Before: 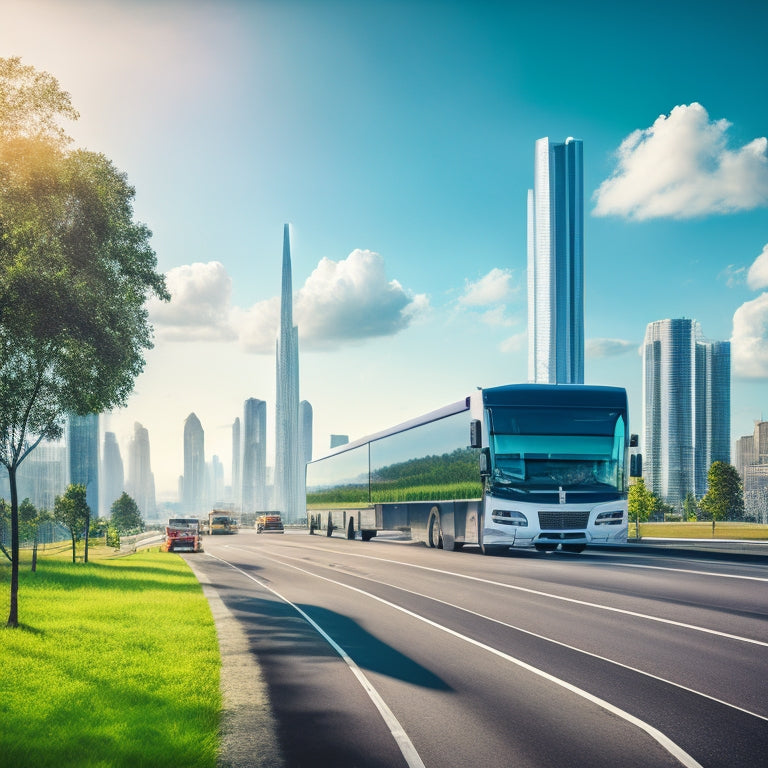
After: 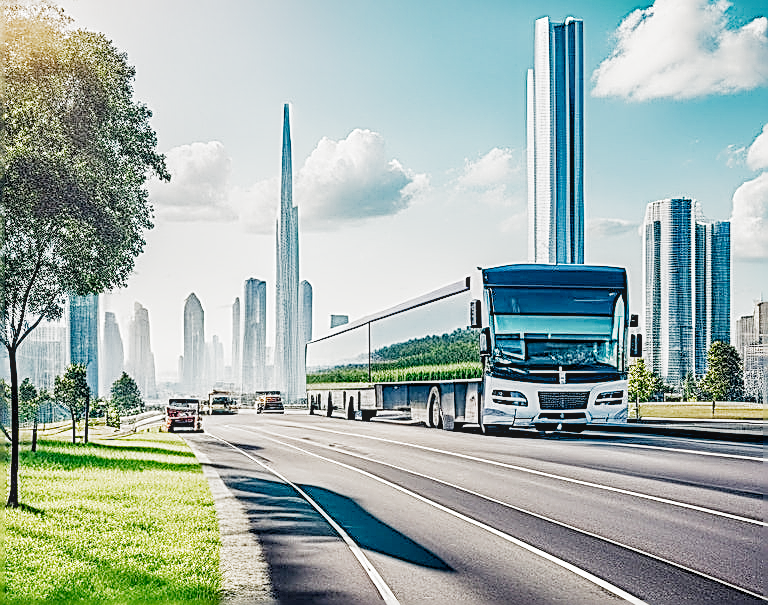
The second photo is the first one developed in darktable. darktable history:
filmic rgb: black relative exposure -7.65 EV, white relative exposure 4.56 EV, threshold 3.01 EV, hardness 3.61, add noise in highlights 0.001, preserve chrominance no, color science v3 (2019), use custom middle-gray values true, contrast in highlights soft, enable highlight reconstruction true
levels: mode automatic, levels [0, 0.352, 0.703]
exposure: exposure 1 EV, compensate highlight preservation false
sharpen: amount 1.985
local contrast: on, module defaults
contrast equalizer: octaves 7, y [[0.6 ×6], [0.55 ×6], [0 ×6], [0 ×6], [0 ×6]], mix 0.548
crop and rotate: top 15.707%, bottom 5.412%
